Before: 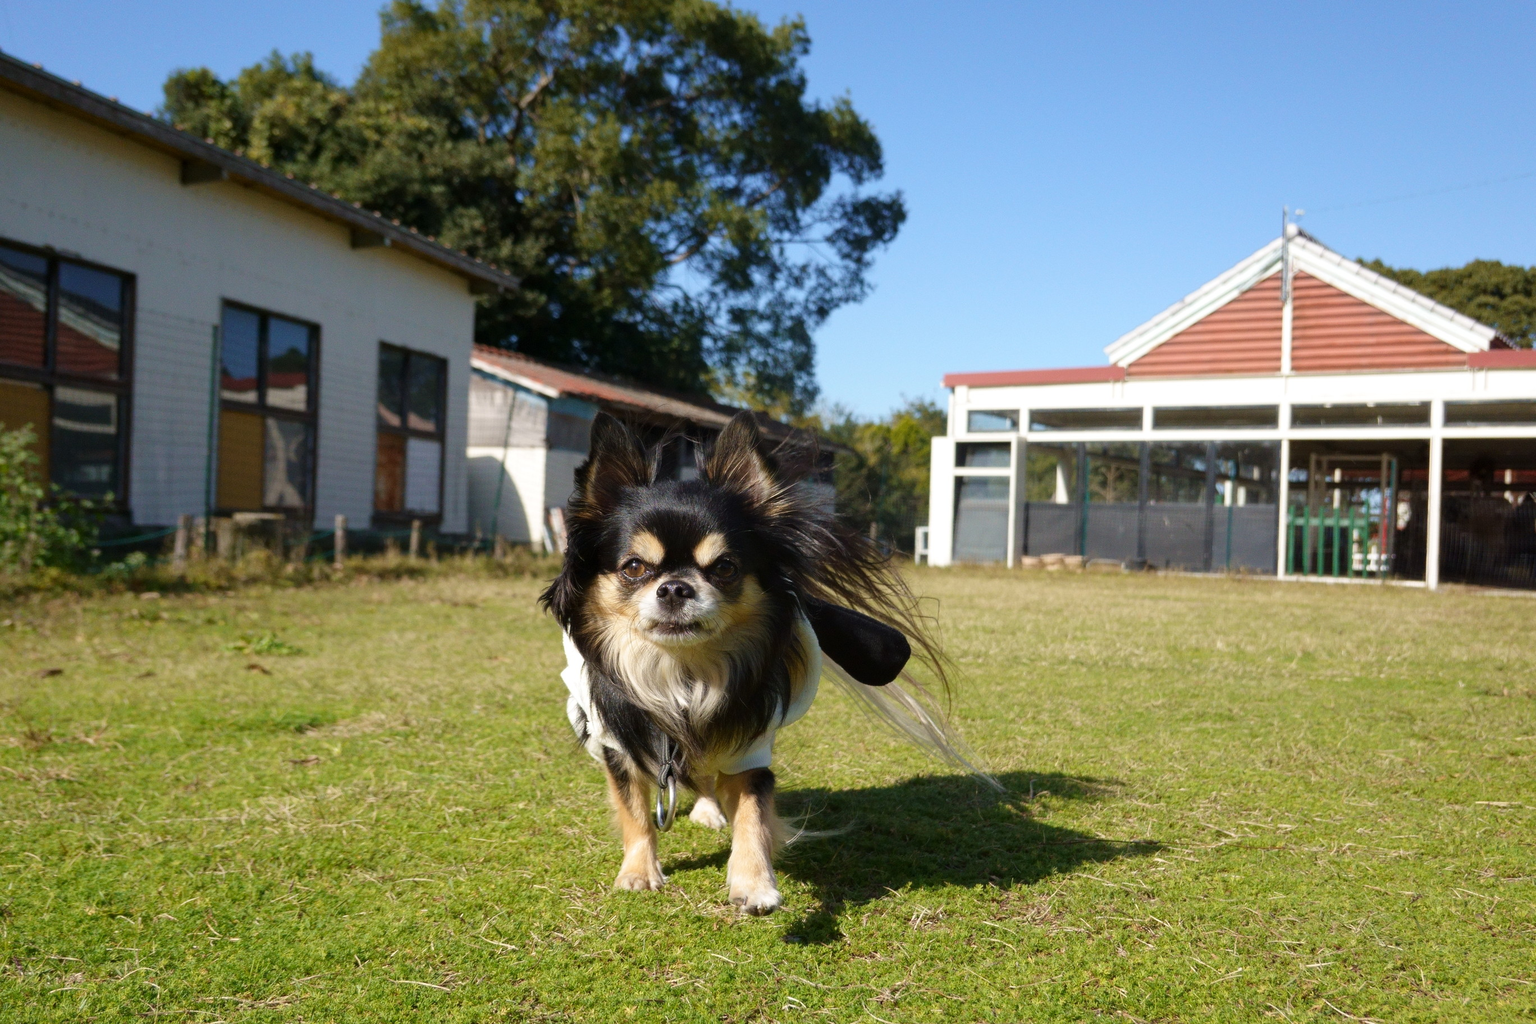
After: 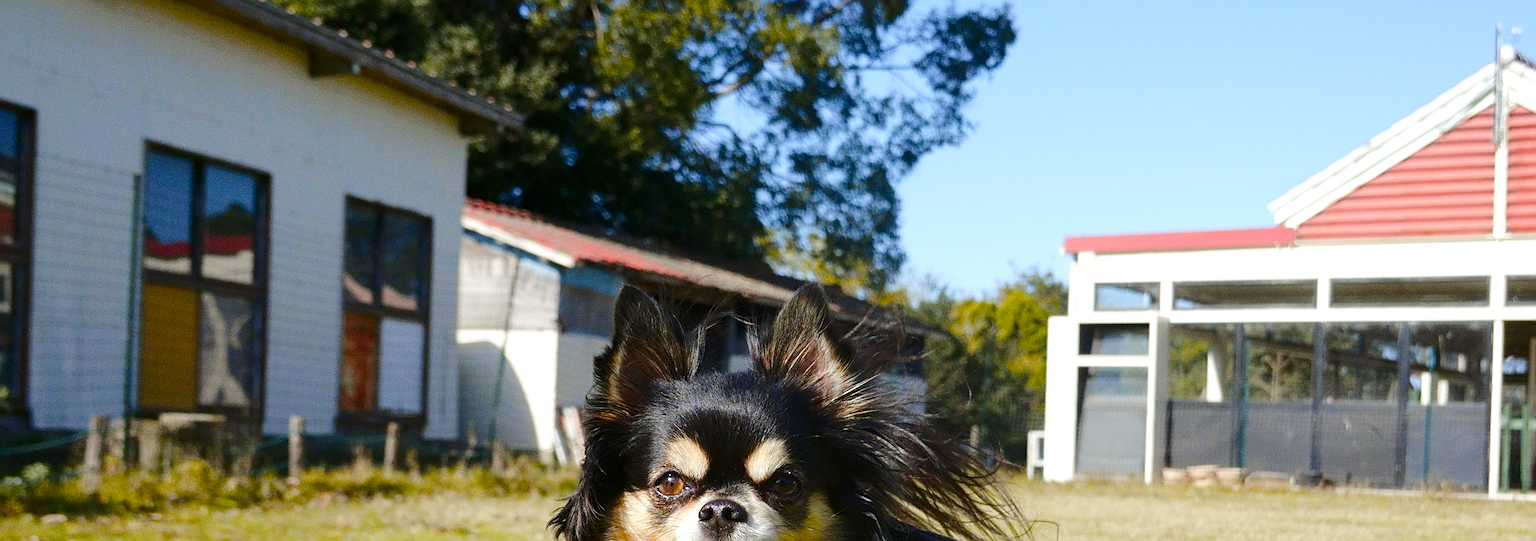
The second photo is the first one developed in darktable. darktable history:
crop: left 7.036%, top 18.398%, right 14.379%, bottom 40.043%
tone curve: curves: ch0 [(0, 0) (0.23, 0.205) (0.486, 0.52) (0.822, 0.825) (0.994, 0.955)]; ch1 [(0, 0) (0.226, 0.261) (0.379, 0.442) (0.469, 0.472) (0.495, 0.495) (0.514, 0.504) (0.561, 0.568) (0.59, 0.612) (1, 1)]; ch2 [(0, 0) (0.269, 0.299) (0.459, 0.441) (0.498, 0.499) (0.523, 0.52) (0.586, 0.569) (0.635, 0.617) (0.659, 0.681) (0.718, 0.764) (1, 1)], color space Lab, independent channels, preserve colors none
color balance rgb: perceptual saturation grading › global saturation 20%, perceptual saturation grading › highlights -50%, perceptual saturation grading › shadows 30%, perceptual brilliance grading › global brilliance 10%, perceptual brilliance grading › shadows 15%
sharpen: on, module defaults
